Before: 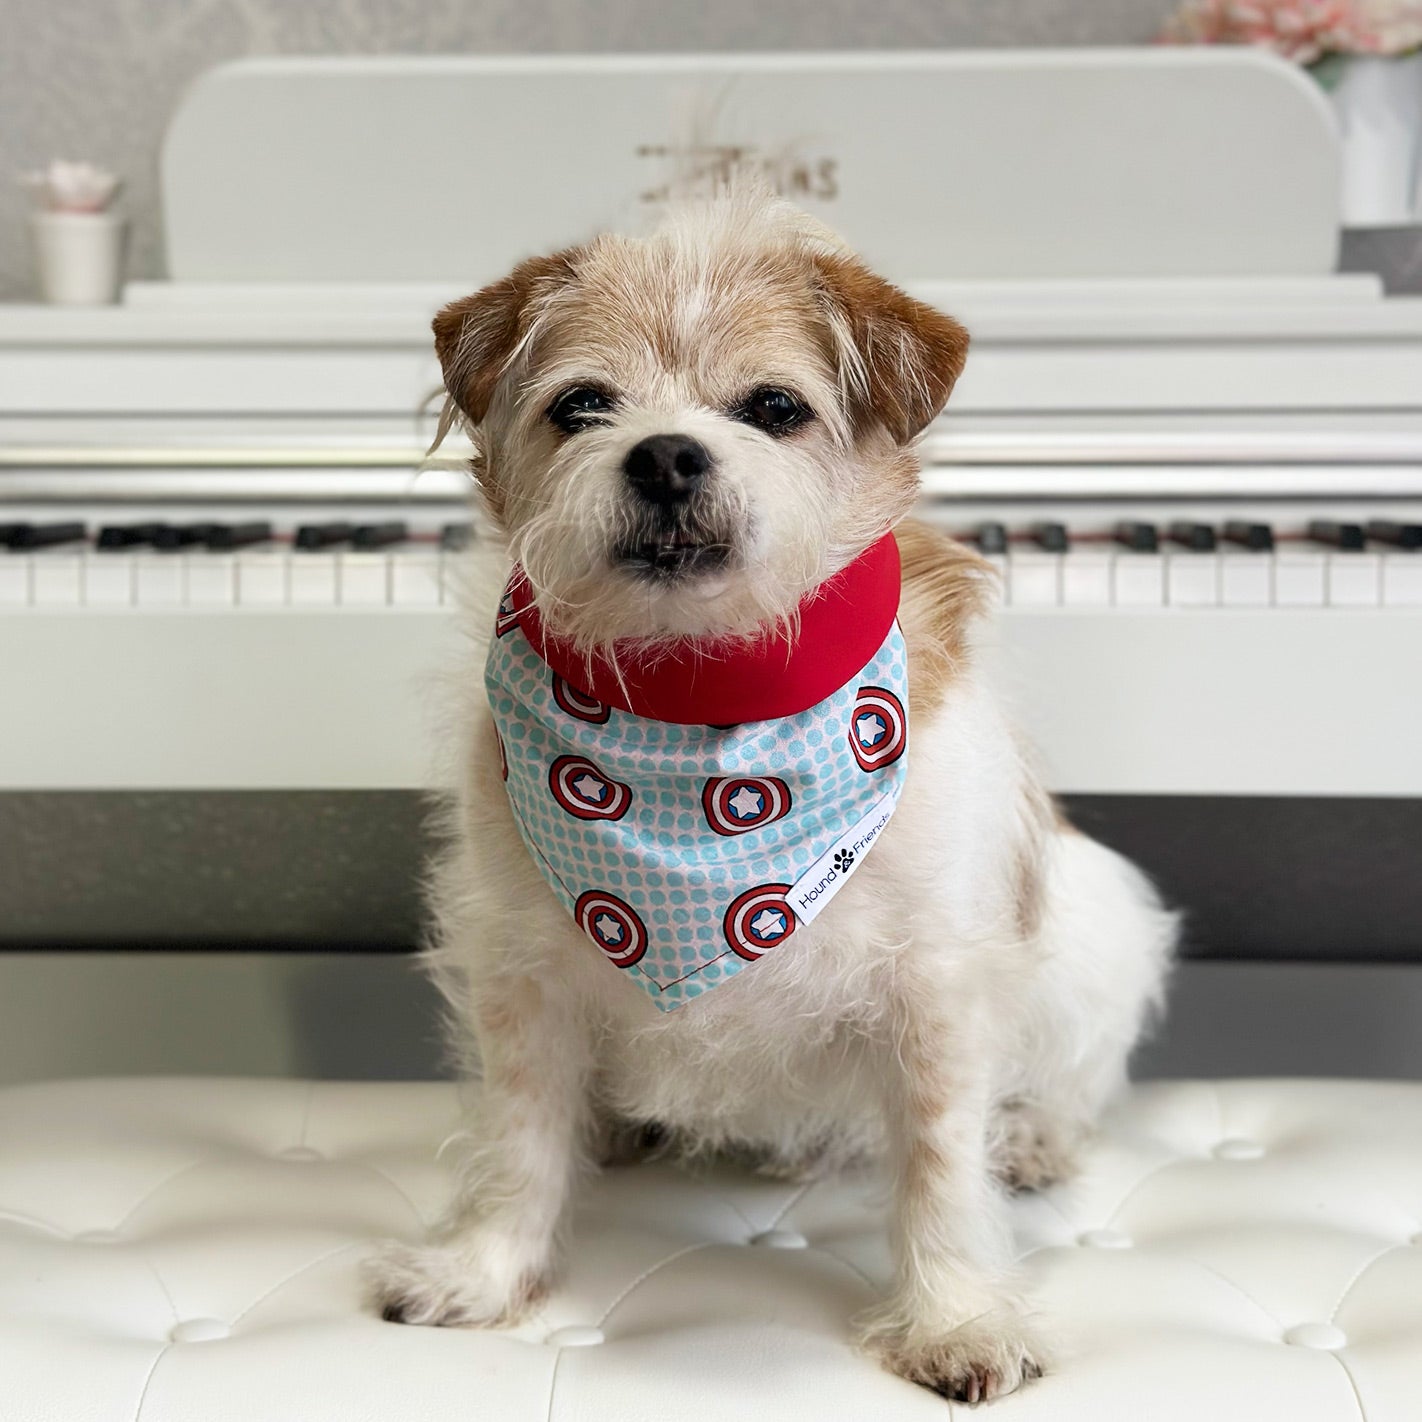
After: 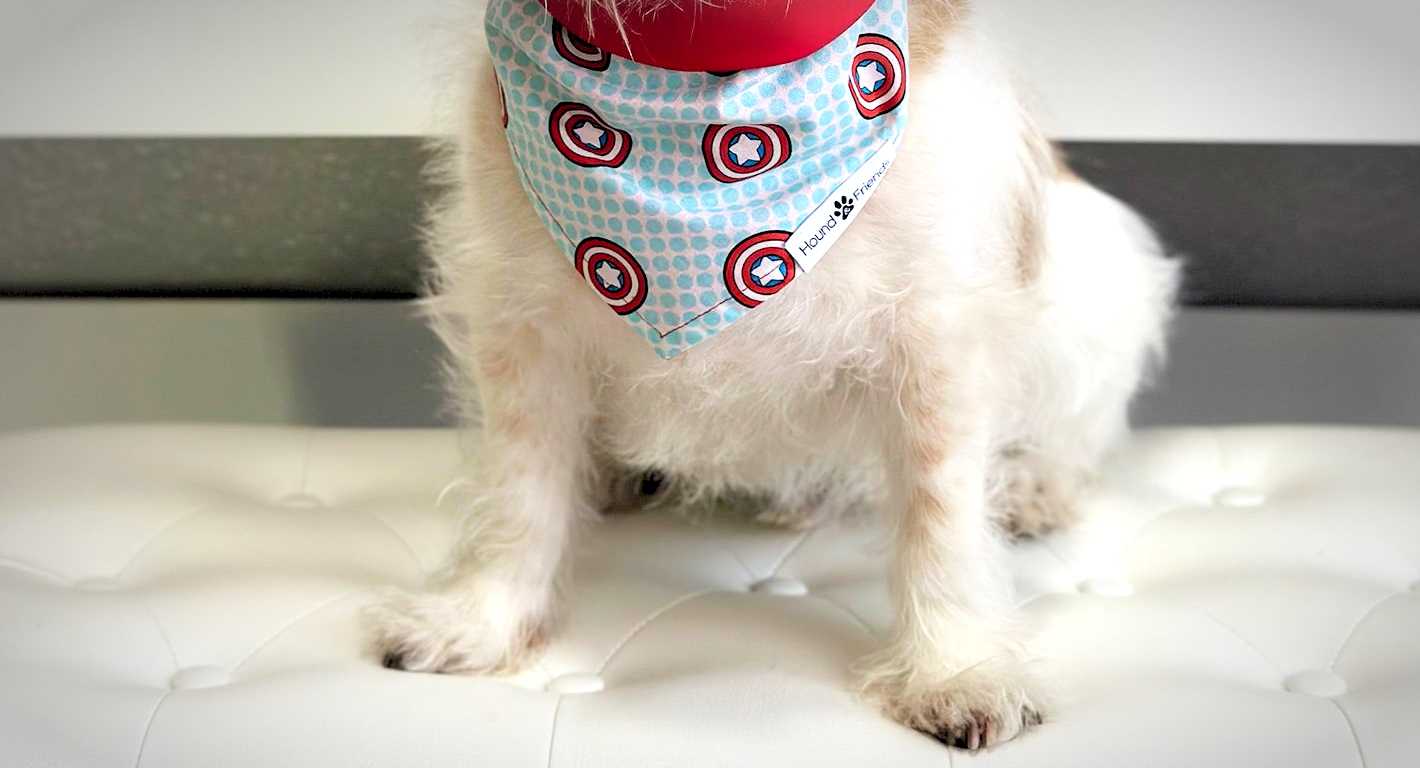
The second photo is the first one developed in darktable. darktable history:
vignetting: automatic ratio true
crop and rotate: top 45.968%, right 0.117%
levels: levels [0.044, 0.416, 0.908]
